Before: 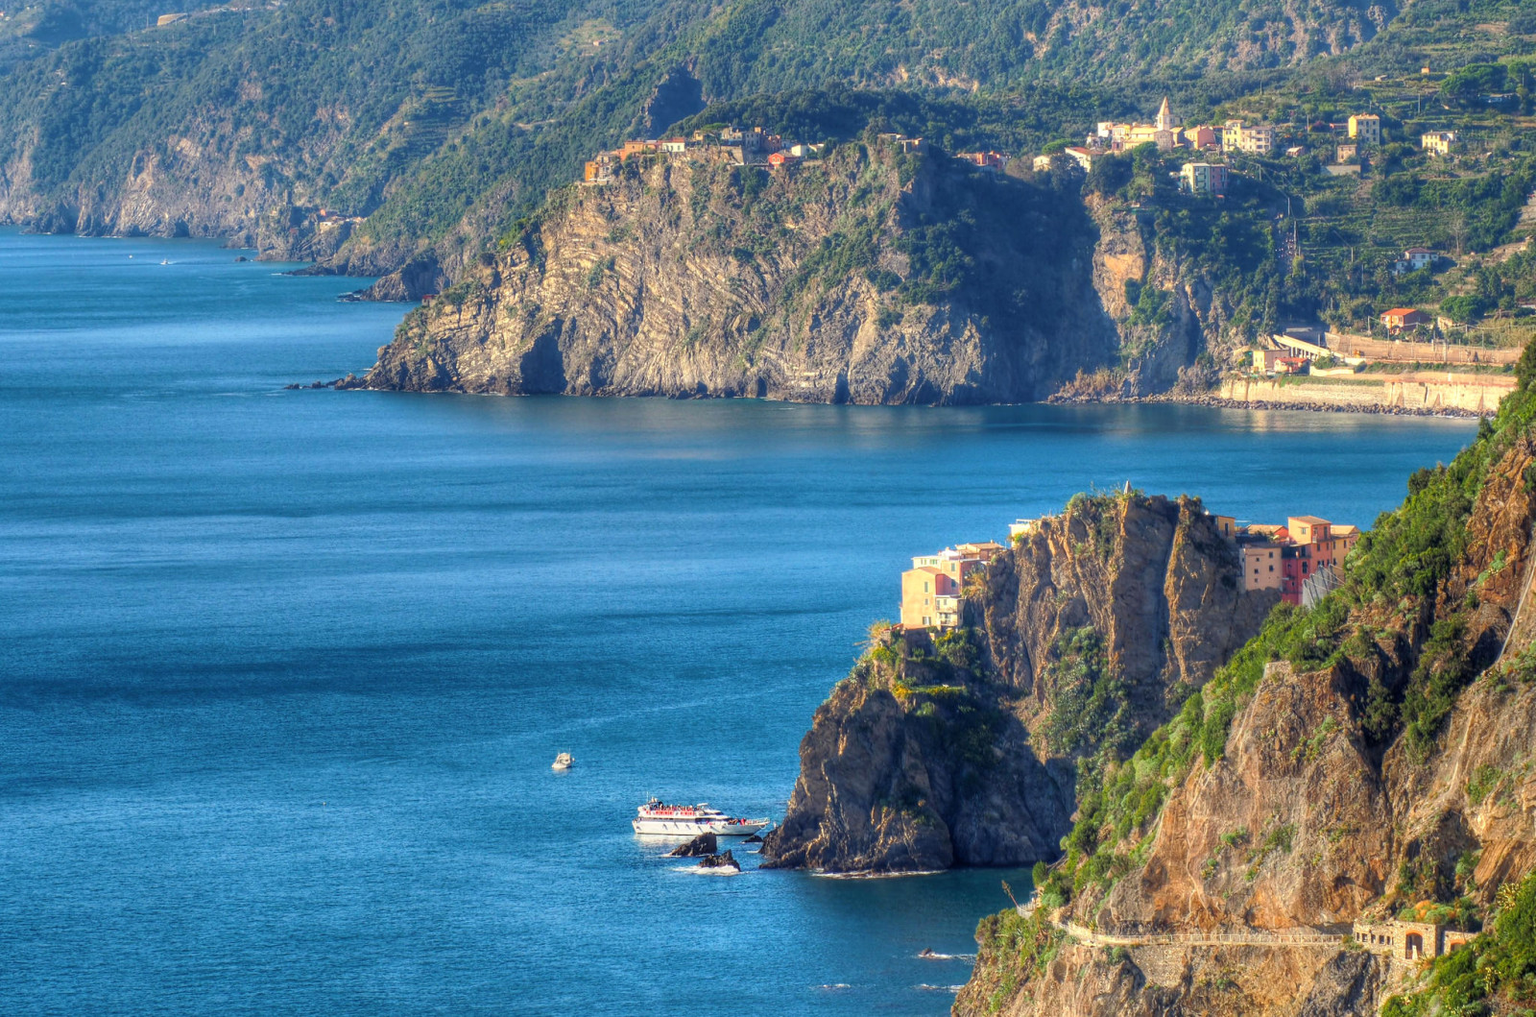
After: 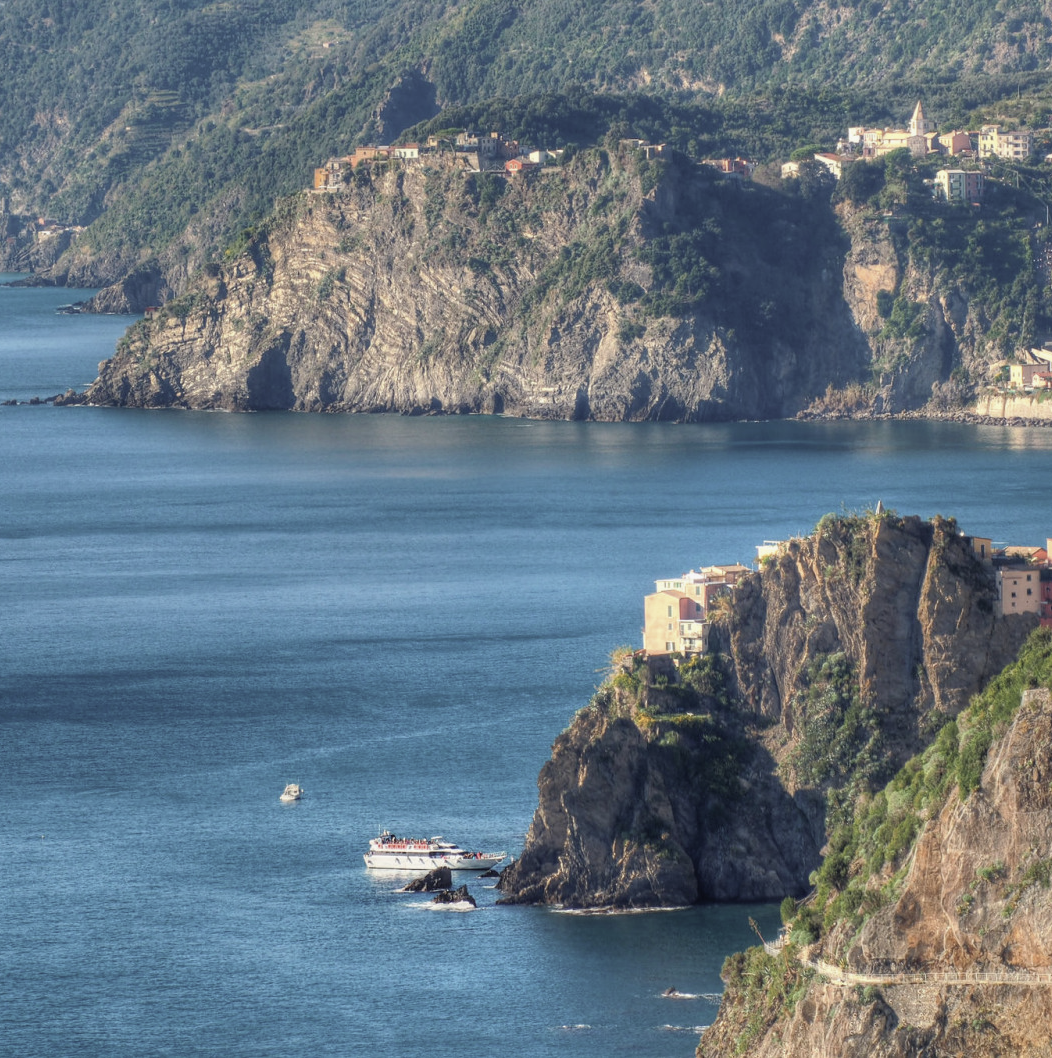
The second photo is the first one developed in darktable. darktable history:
contrast brightness saturation: contrast -0.048, saturation -0.402
crop and rotate: left 18.478%, right 15.769%
